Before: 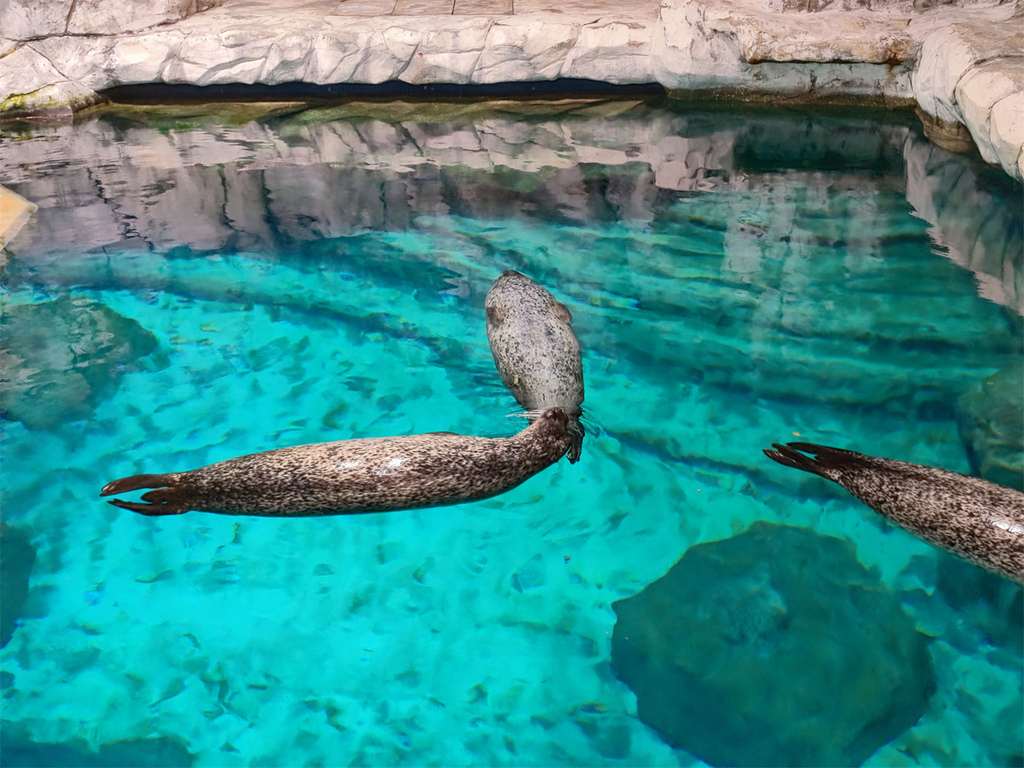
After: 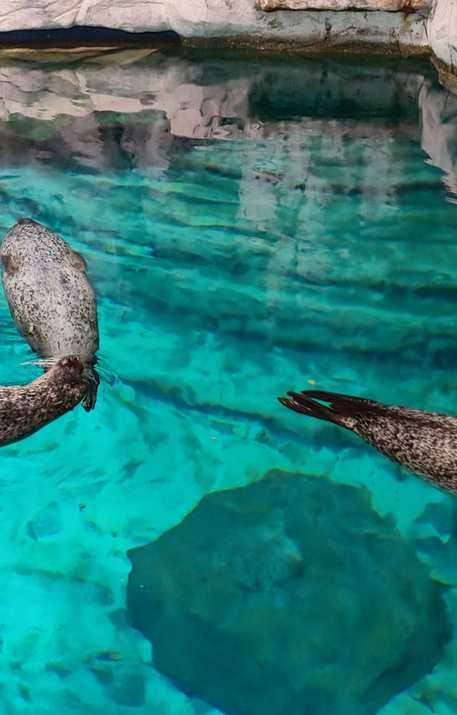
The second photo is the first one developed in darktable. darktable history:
tone equalizer: -7 EV 0.133 EV
crop: left 47.453%, top 6.87%, right 7.902%
